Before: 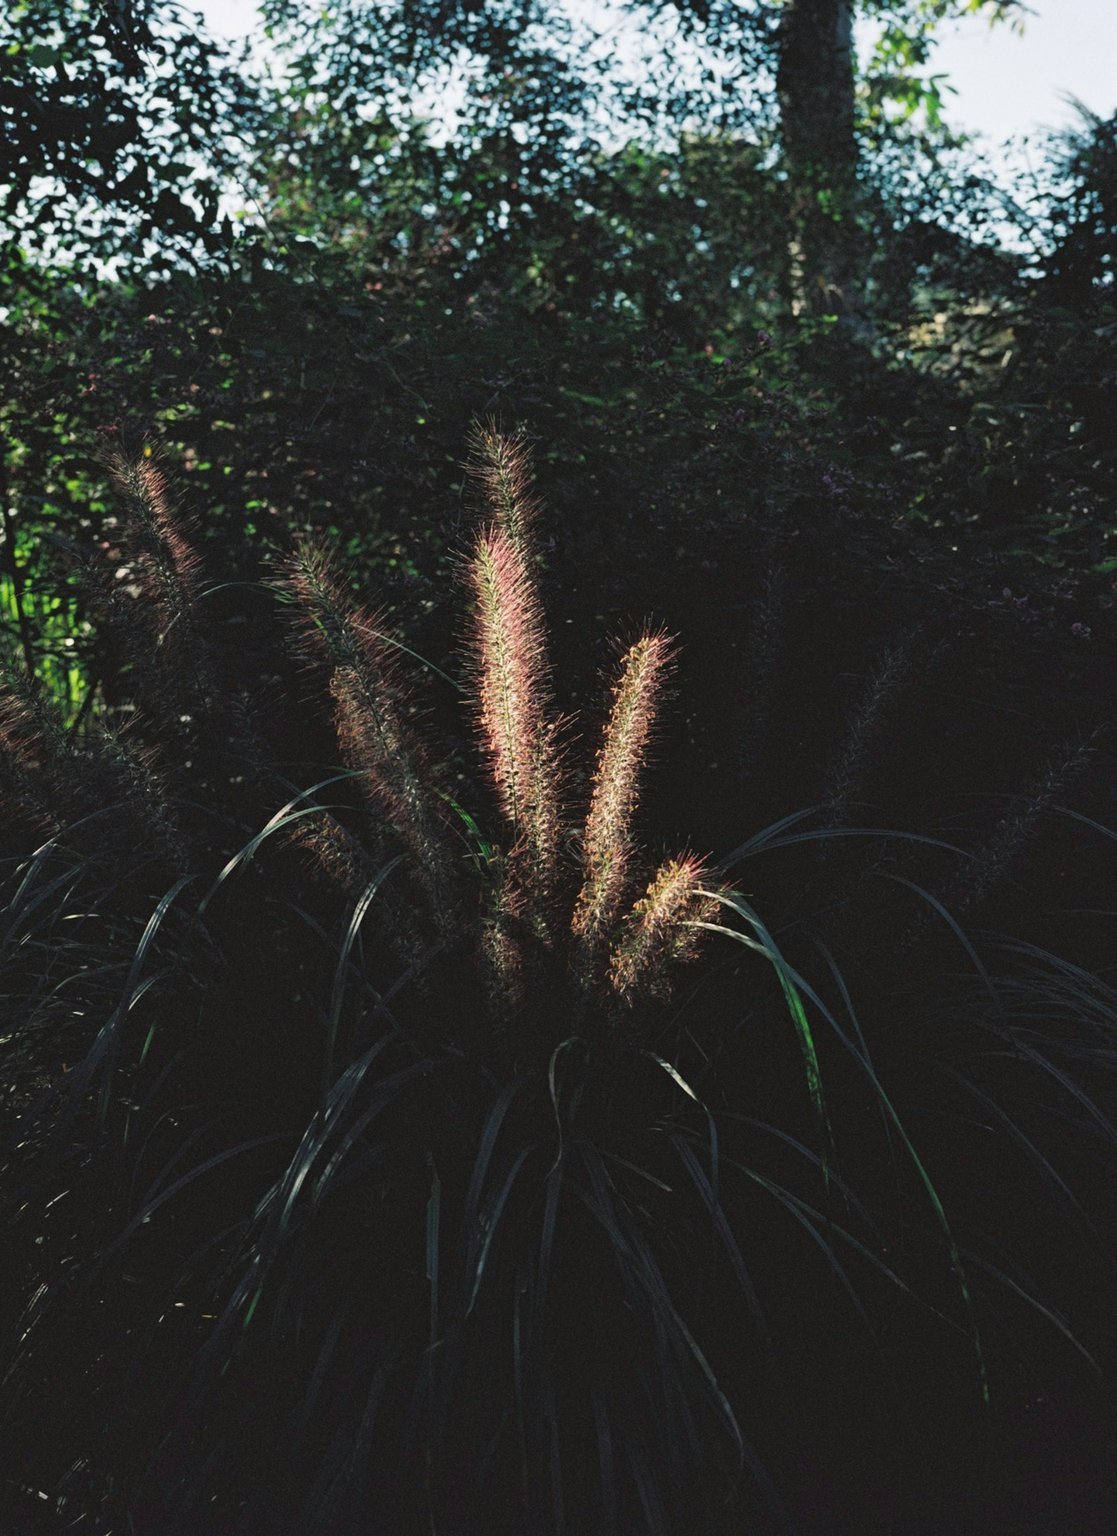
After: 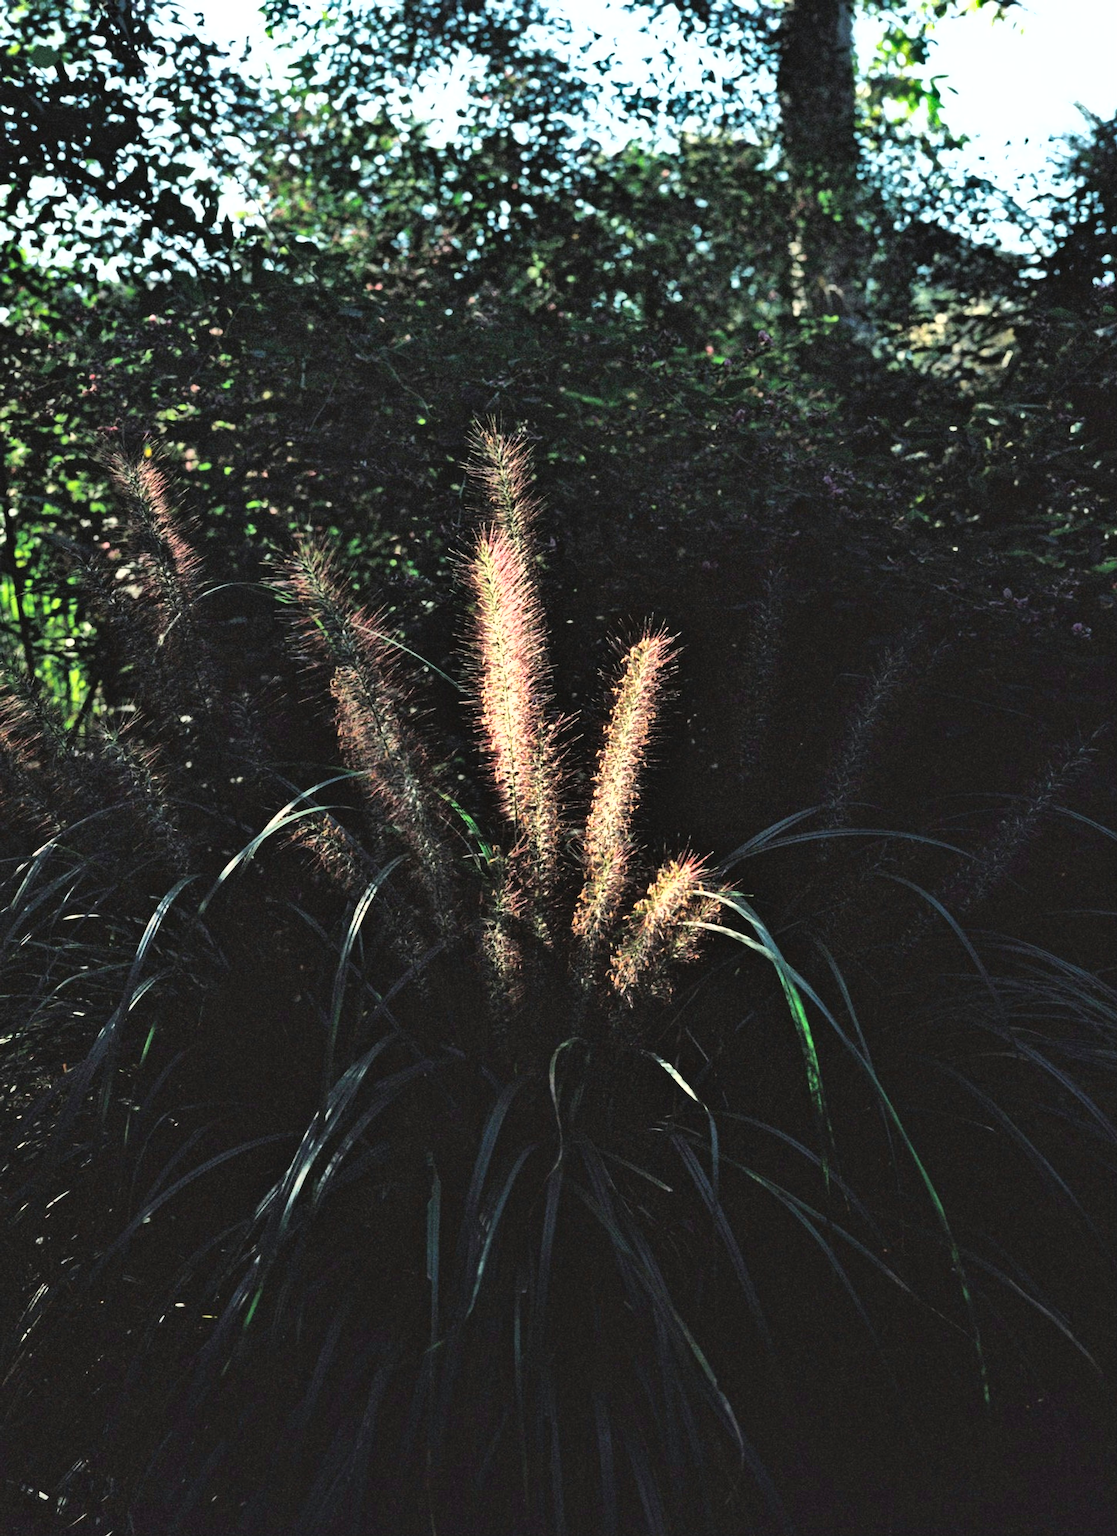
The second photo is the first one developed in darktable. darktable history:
shadows and highlights: soften with gaussian
tone equalizer: -8 EV -1.08 EV, -7 EV -0.976 EV, -6 EV -0.893 EV, -5 EV -0.574 EV, -3 EV 0.554 EV, -2 EV 0.851 EV, -1 EV 0.989 EV, +0 EV 1.07 EV
